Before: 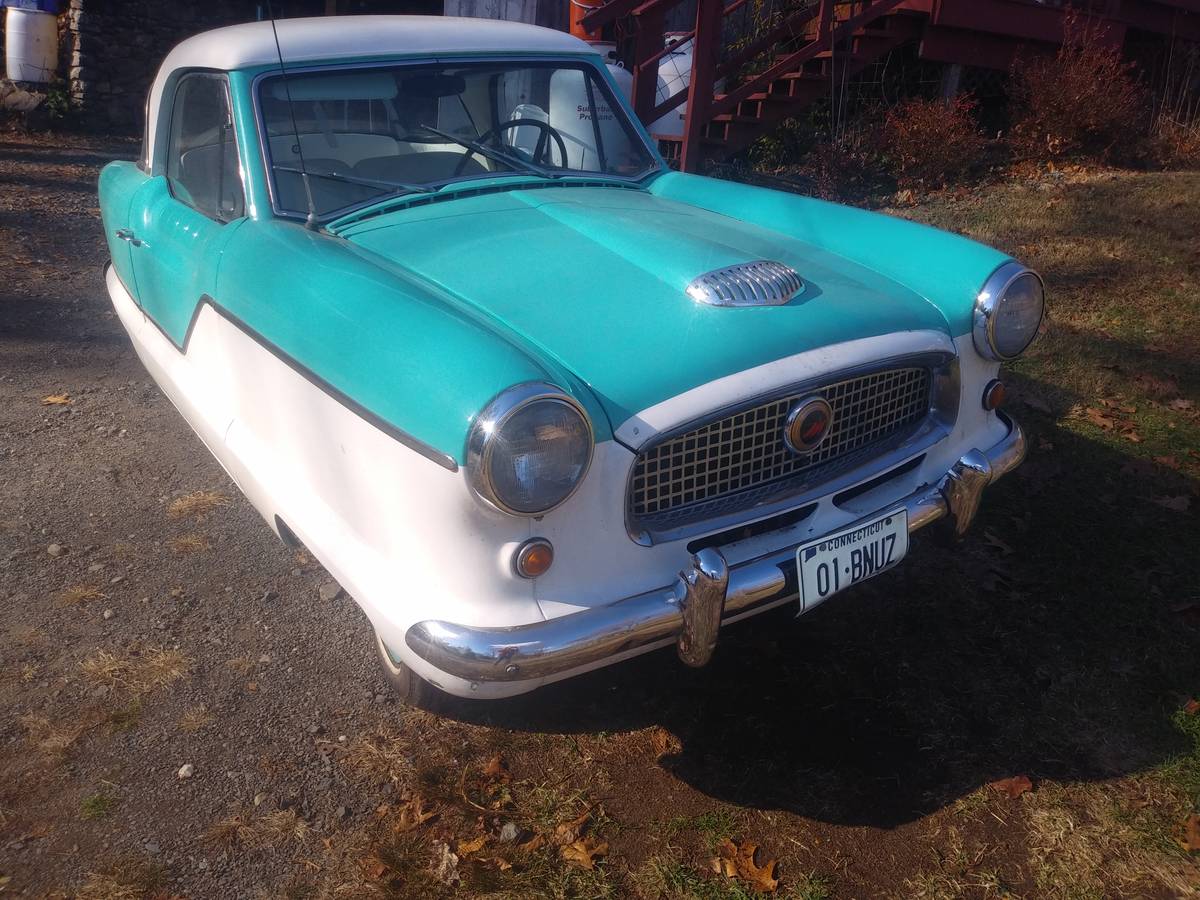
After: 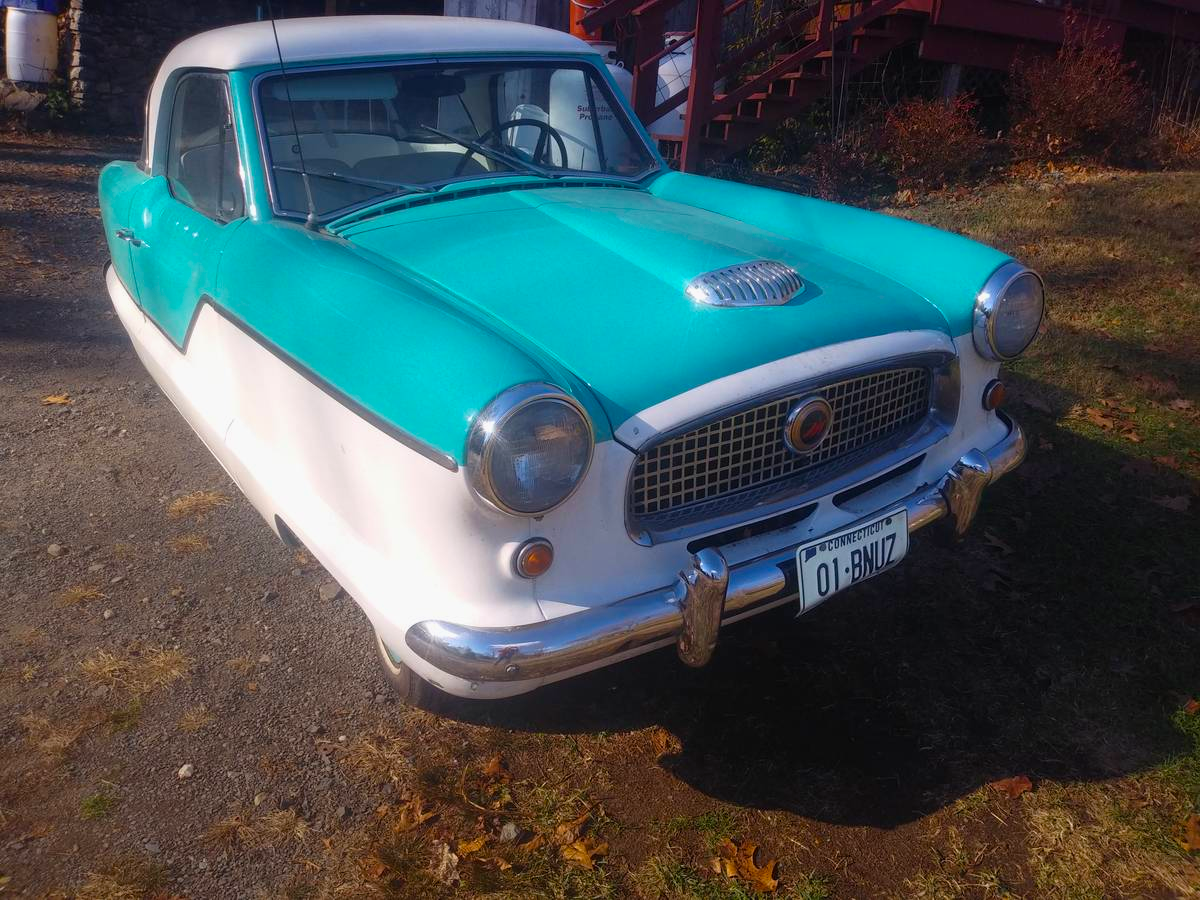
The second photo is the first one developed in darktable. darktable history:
color balance rgb: perceptual saturation grading › global saturation 17.01%, perceptual brilliance grading › global brilliance 1.874%, perceptual brilliance grading › highlights -3.716%, global vibrance 20%
